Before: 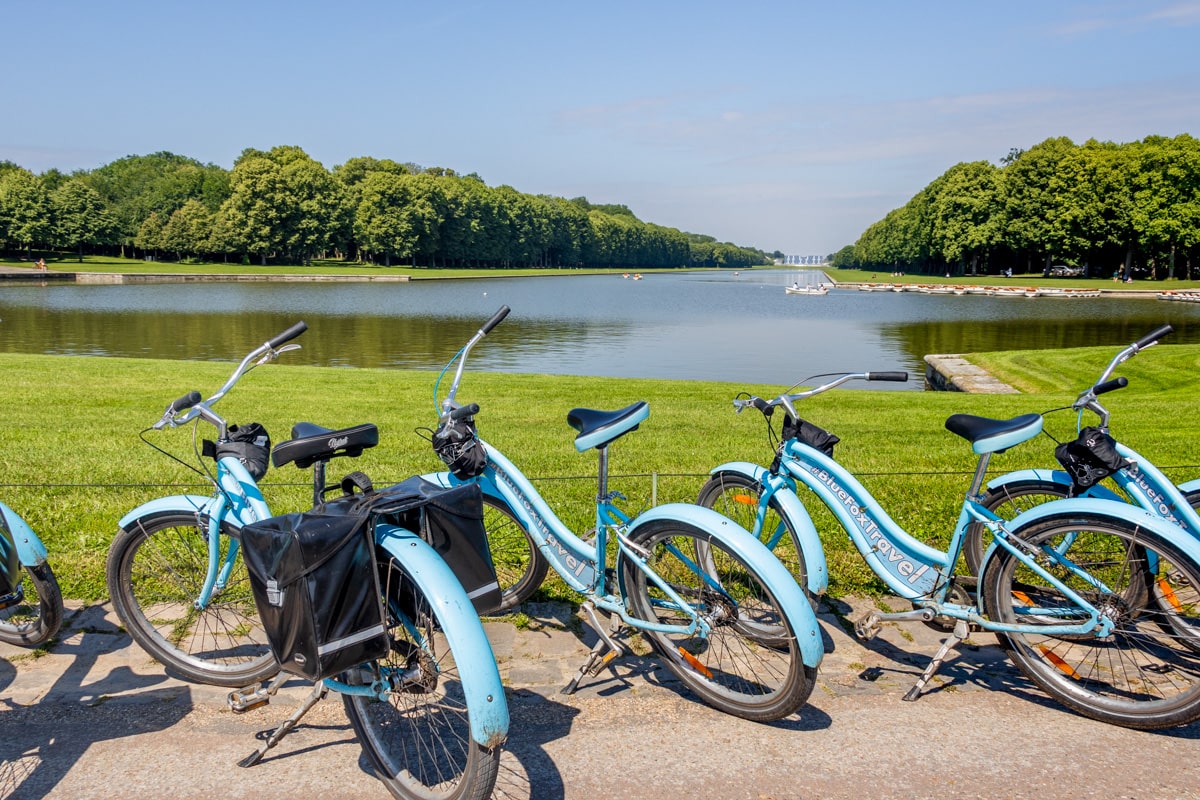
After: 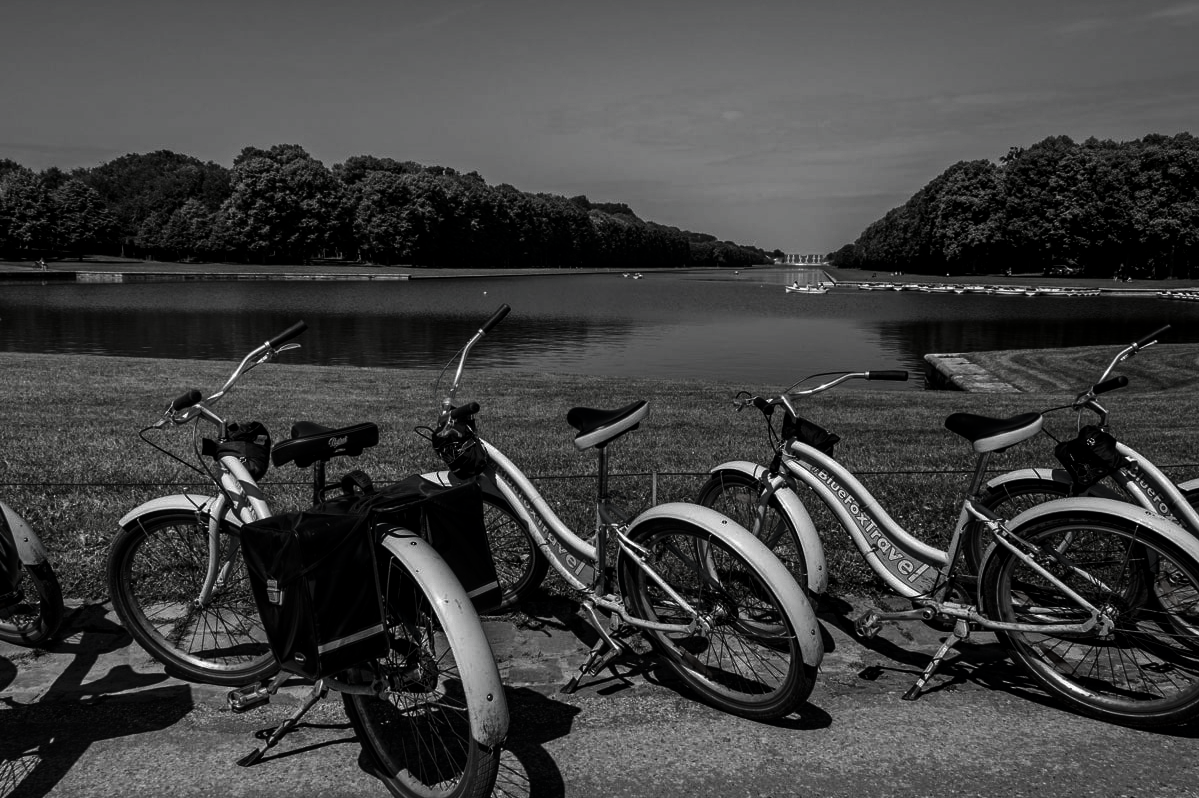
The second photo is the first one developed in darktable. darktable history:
crop: top 0.126%, bottom 0.101%
contrast brightness saturation: contrast 0.024, brightness -0.987, saturation -0.982
